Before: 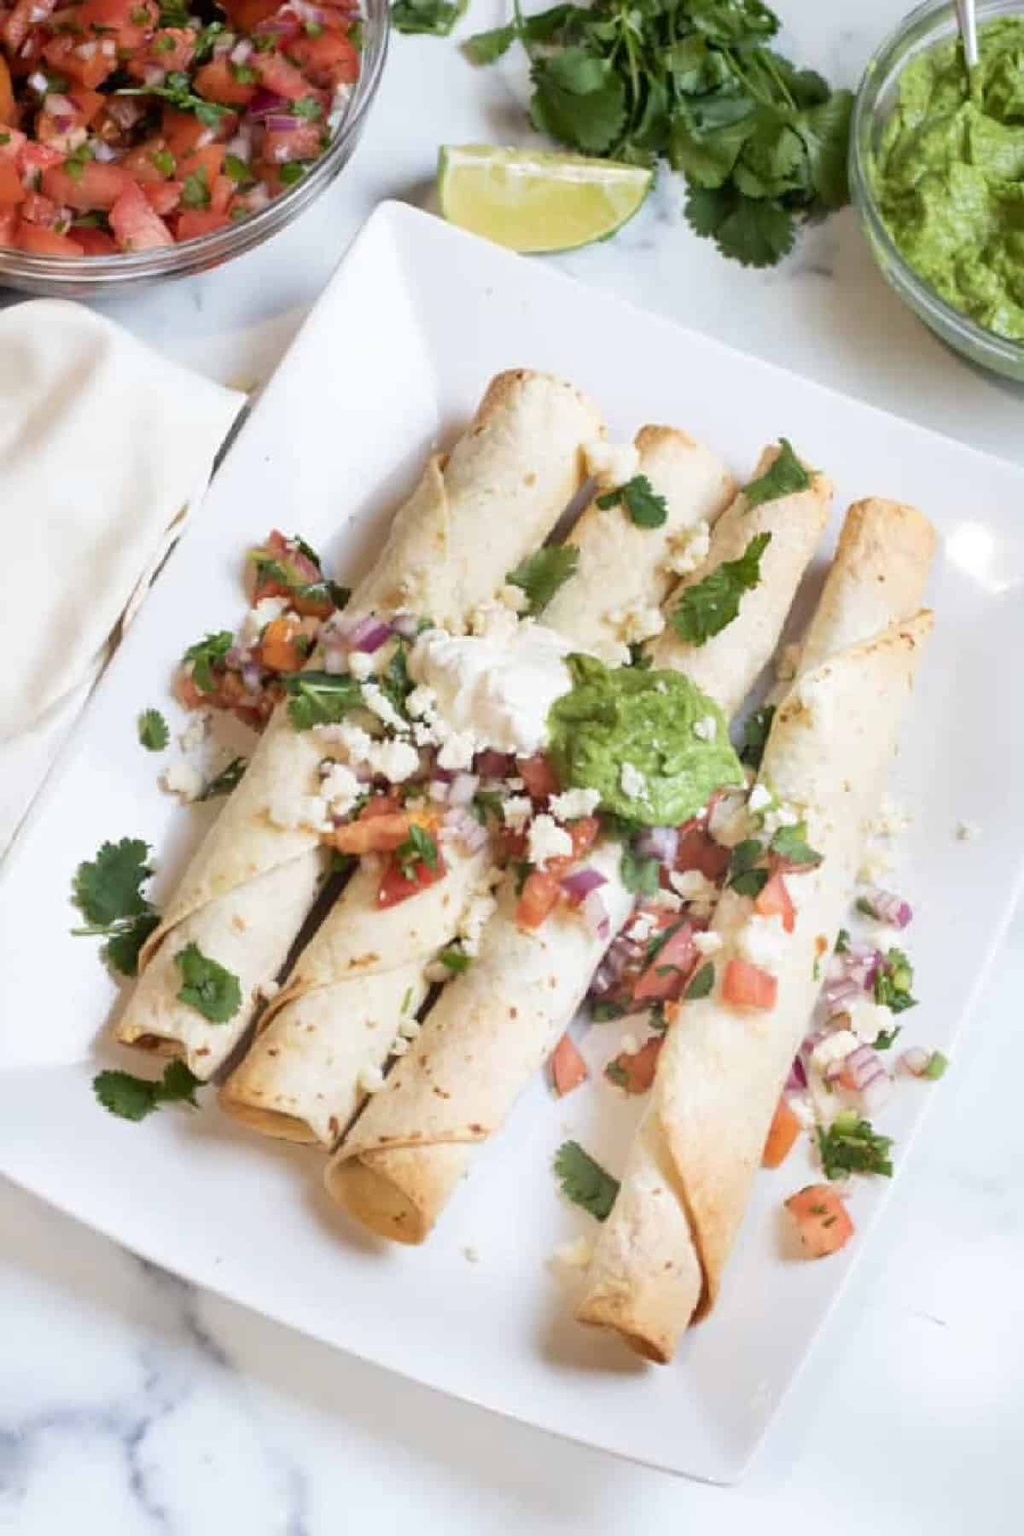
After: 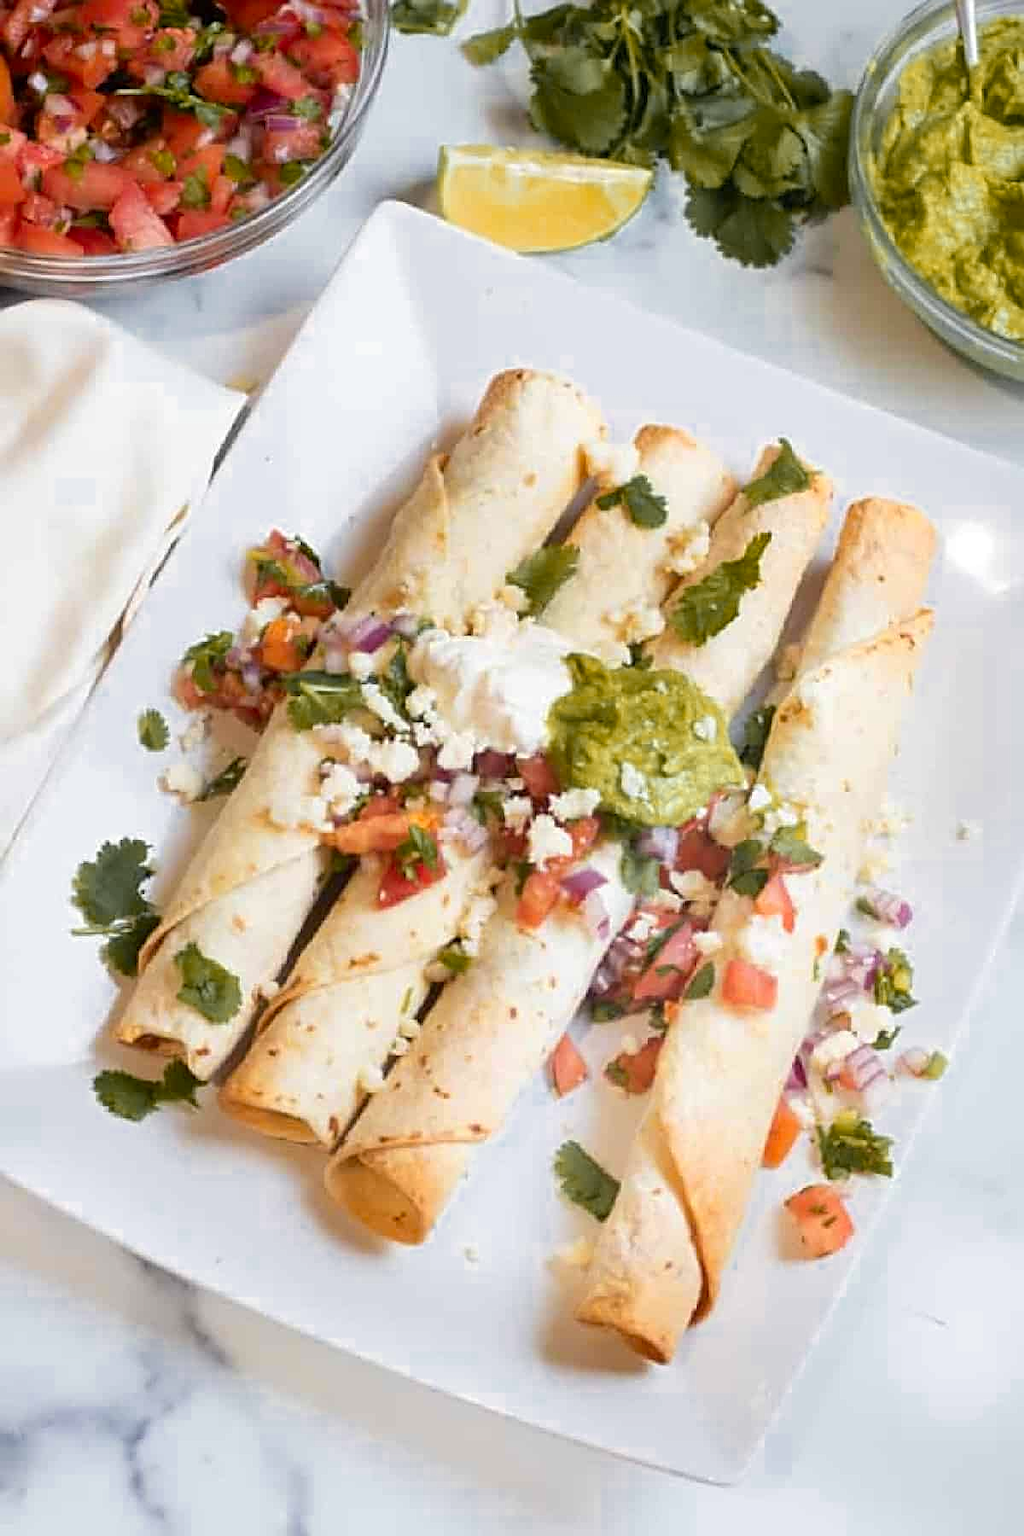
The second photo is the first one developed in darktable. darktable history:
sharpen: on, module defaults
color zones: curves: ch0 [(0, 0.499) (0.143, 0.5) (0.286, 0.5) (0.429, 0.476) (0.571, 0.284) (0.714, 0.243) (0.857, 0.449) (1, 0.499)]; ch1 [(0, 0.532) (0.143, 0.645) (0.286, 0.696) (0.429, 0.211) (0.571, 0.504) (0.714, 0.493) (0.857, 0.495) (1, 0.532)]; ch2 [(0, 0.5) (0.143, 0.5) (0.286, 0.427) (0.429, 0.324) (0.571, 0.5) (0.714, 0.5) (0.857, 0.5) (1, 0.5)]
